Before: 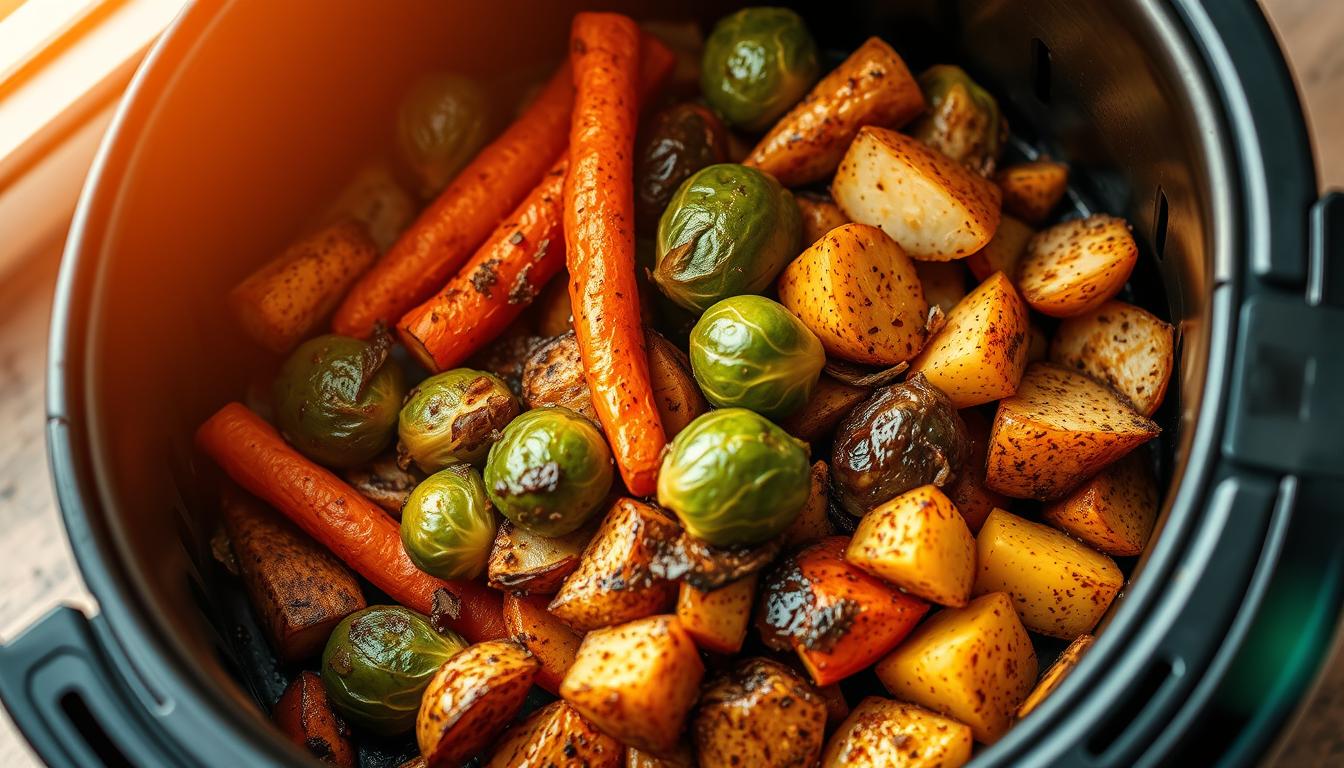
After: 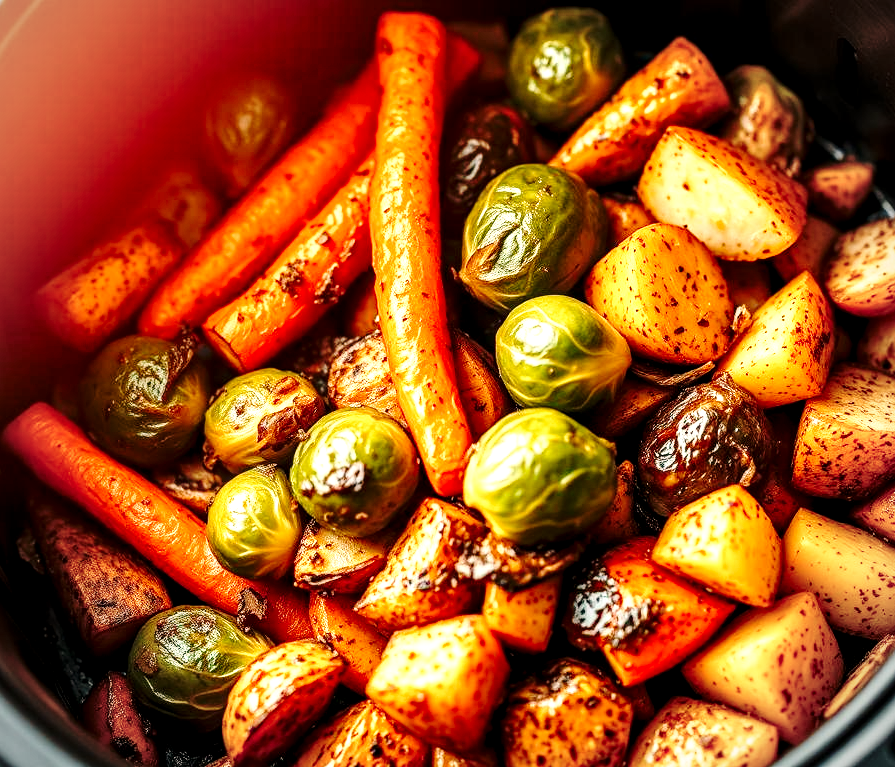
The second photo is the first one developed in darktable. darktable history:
vignetting: fall-off radius 60.92%
base curve: curves: ch0 [(0, 0) (0.032, 0.037) (0.105, 0.228) (0.435, 0.76) (0.856, 0.983) (1, 1)], preserve colors none
white balance: red 1.127, blue 0.943
local contrast: detail 135%, midtone range 0.75
crop and rotate: left 14.436%, right 18.898%
